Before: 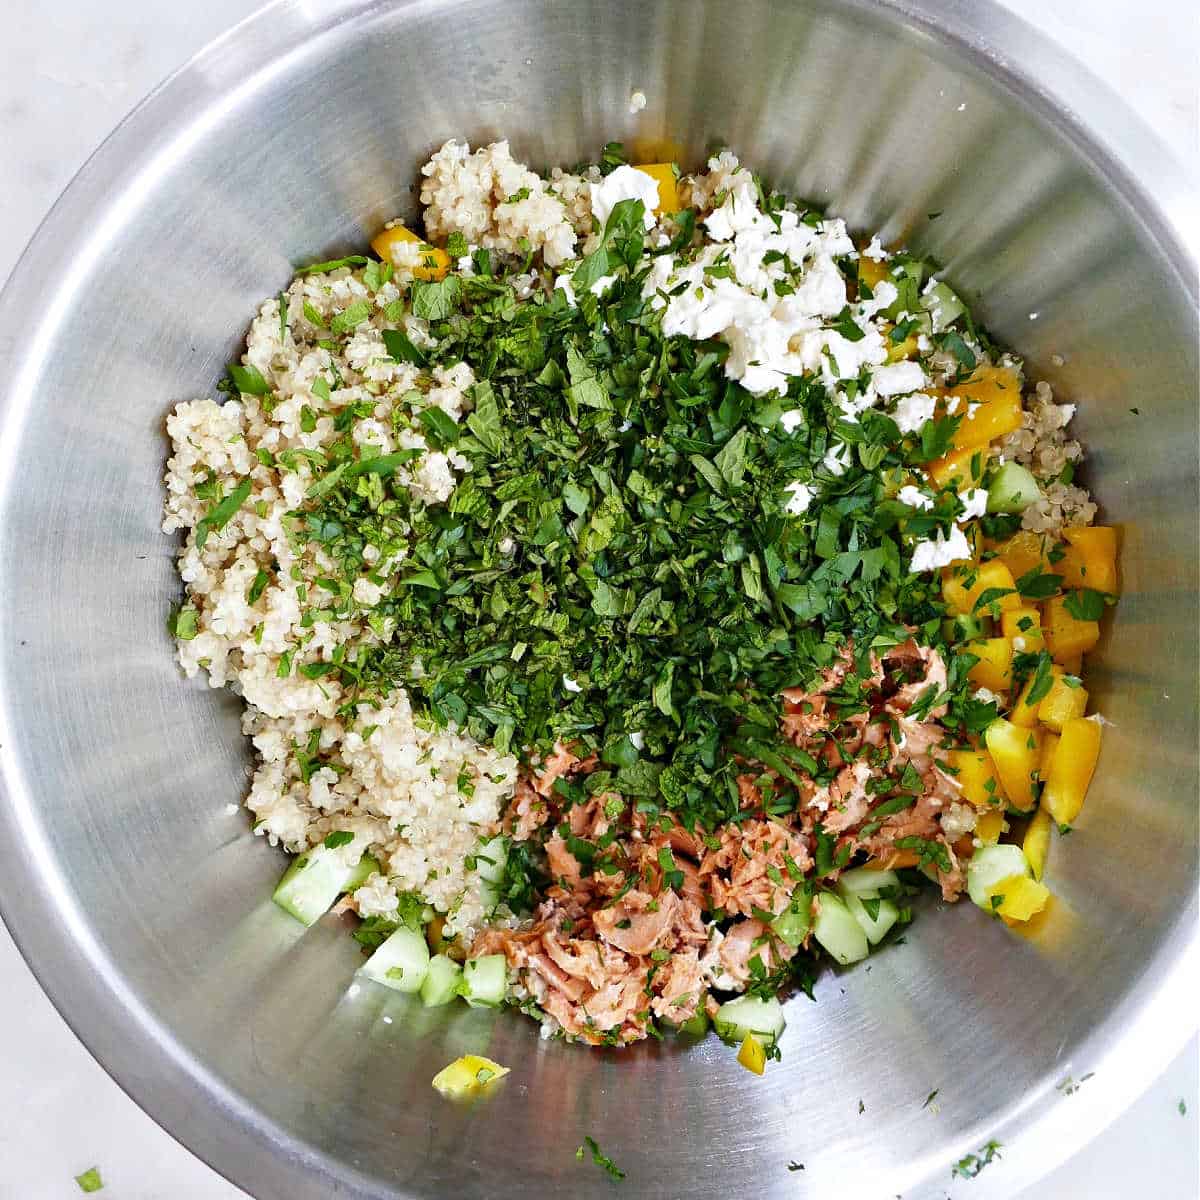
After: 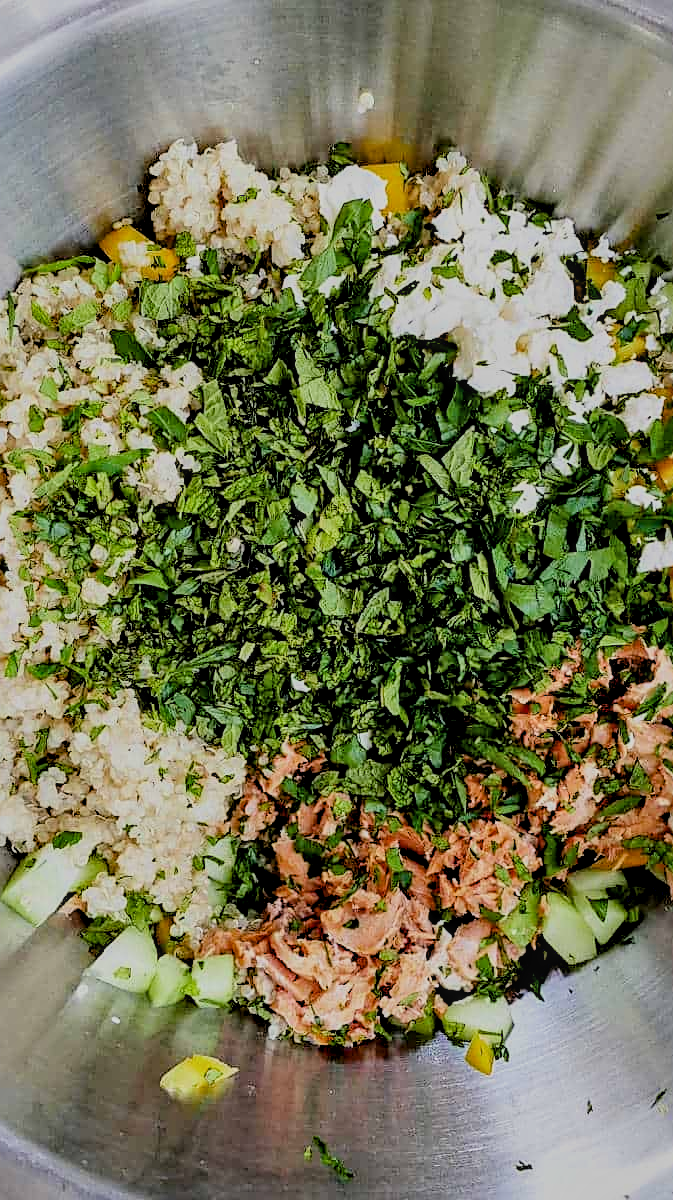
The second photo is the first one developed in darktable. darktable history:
crop and rotate: left 22.706%, right 21.135%
exposure: black level correction 0.01, exposure 0.01 EV, compensate highlight preservation false
sharpen: on, module defaults
filmic rgb: black relative exposure -6.14 EV, white relative exposure 6.96 EV, hardness 2.25, color science v6 (2022)
local contrast: on, module defaults
shadows and highlights: low approximation 0.01, soften with gaussian
